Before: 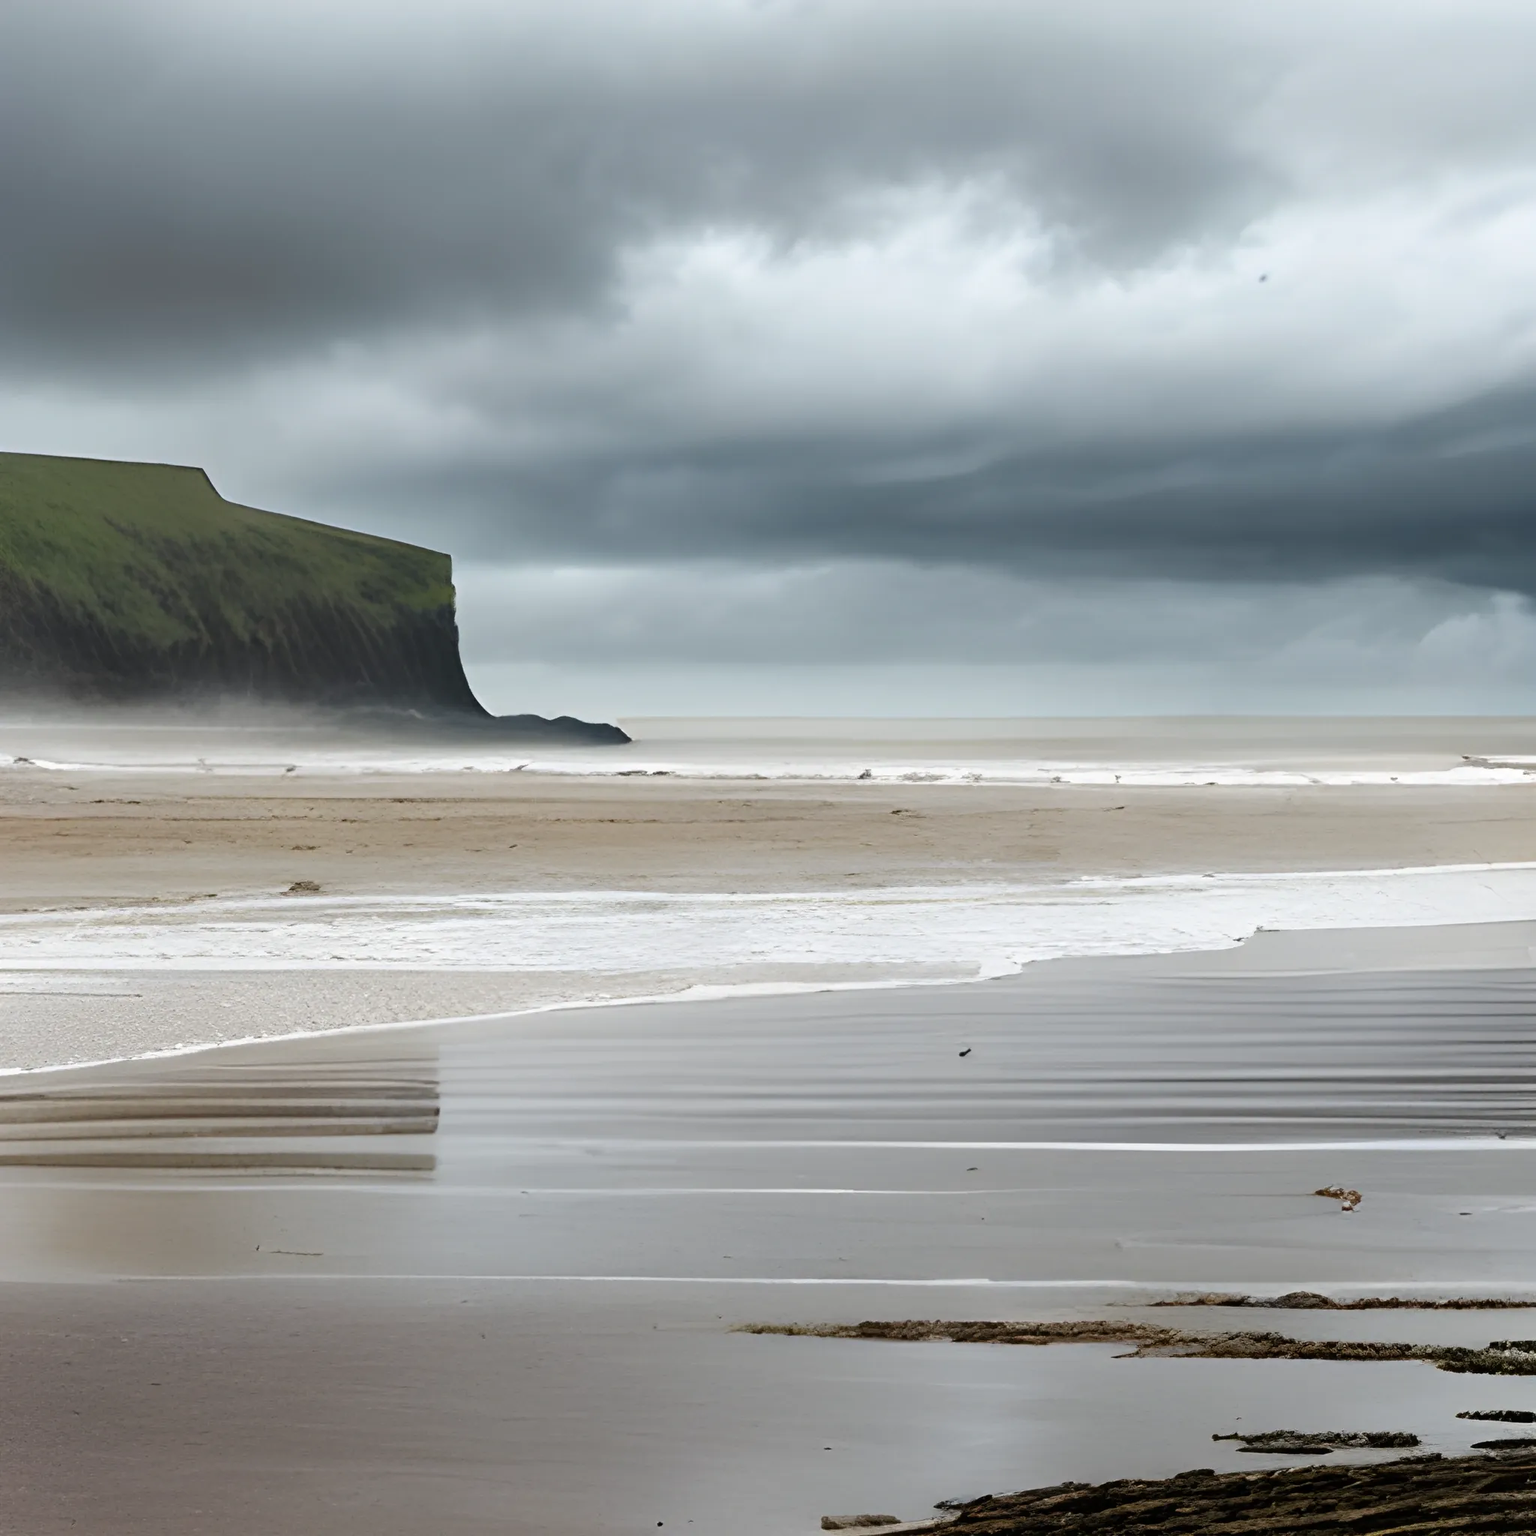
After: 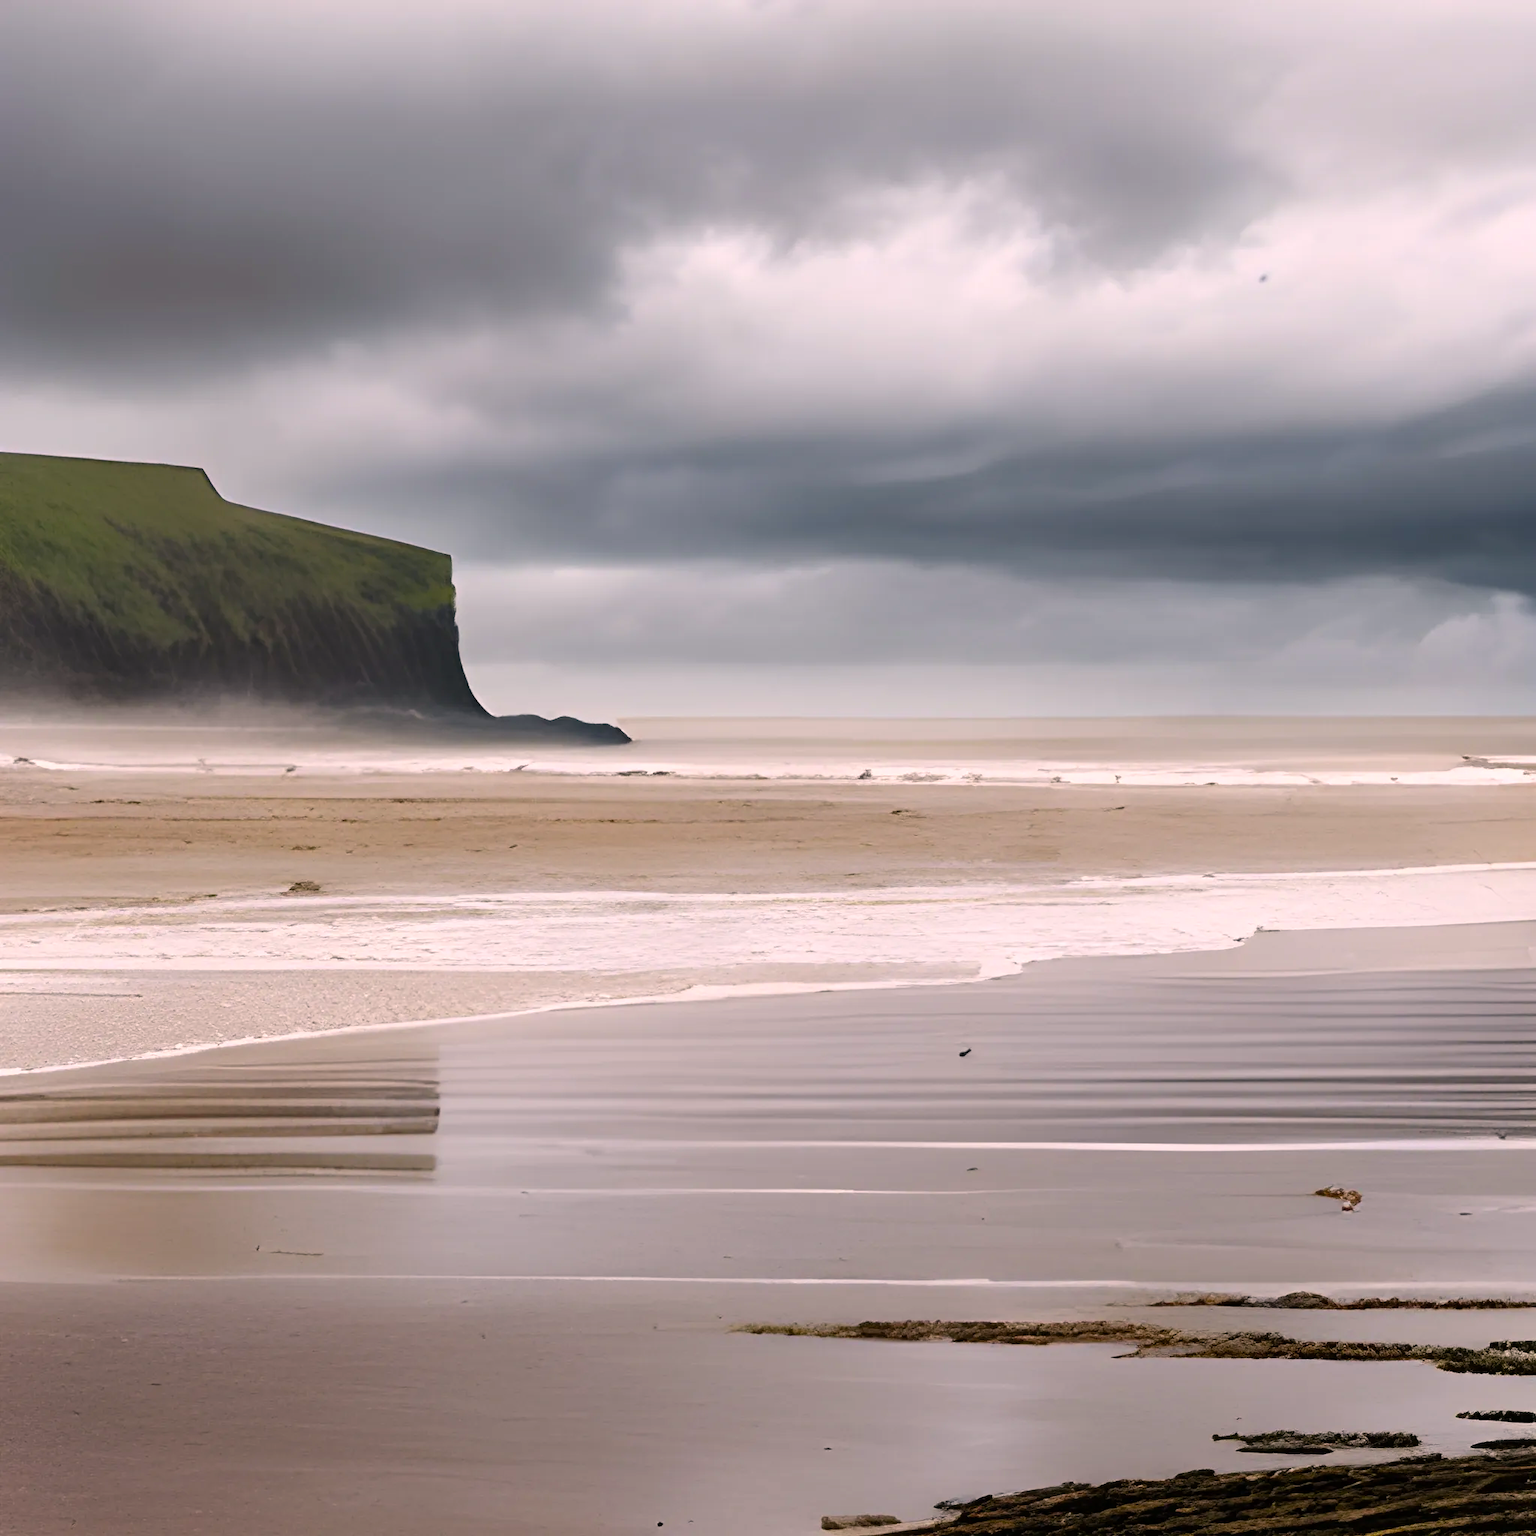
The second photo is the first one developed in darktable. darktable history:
color balance rgb: perceptual saturation grading › global saturation 20%, global vibrance 20%
color correction: highlights a* 12.23, highlights b* 5.41
